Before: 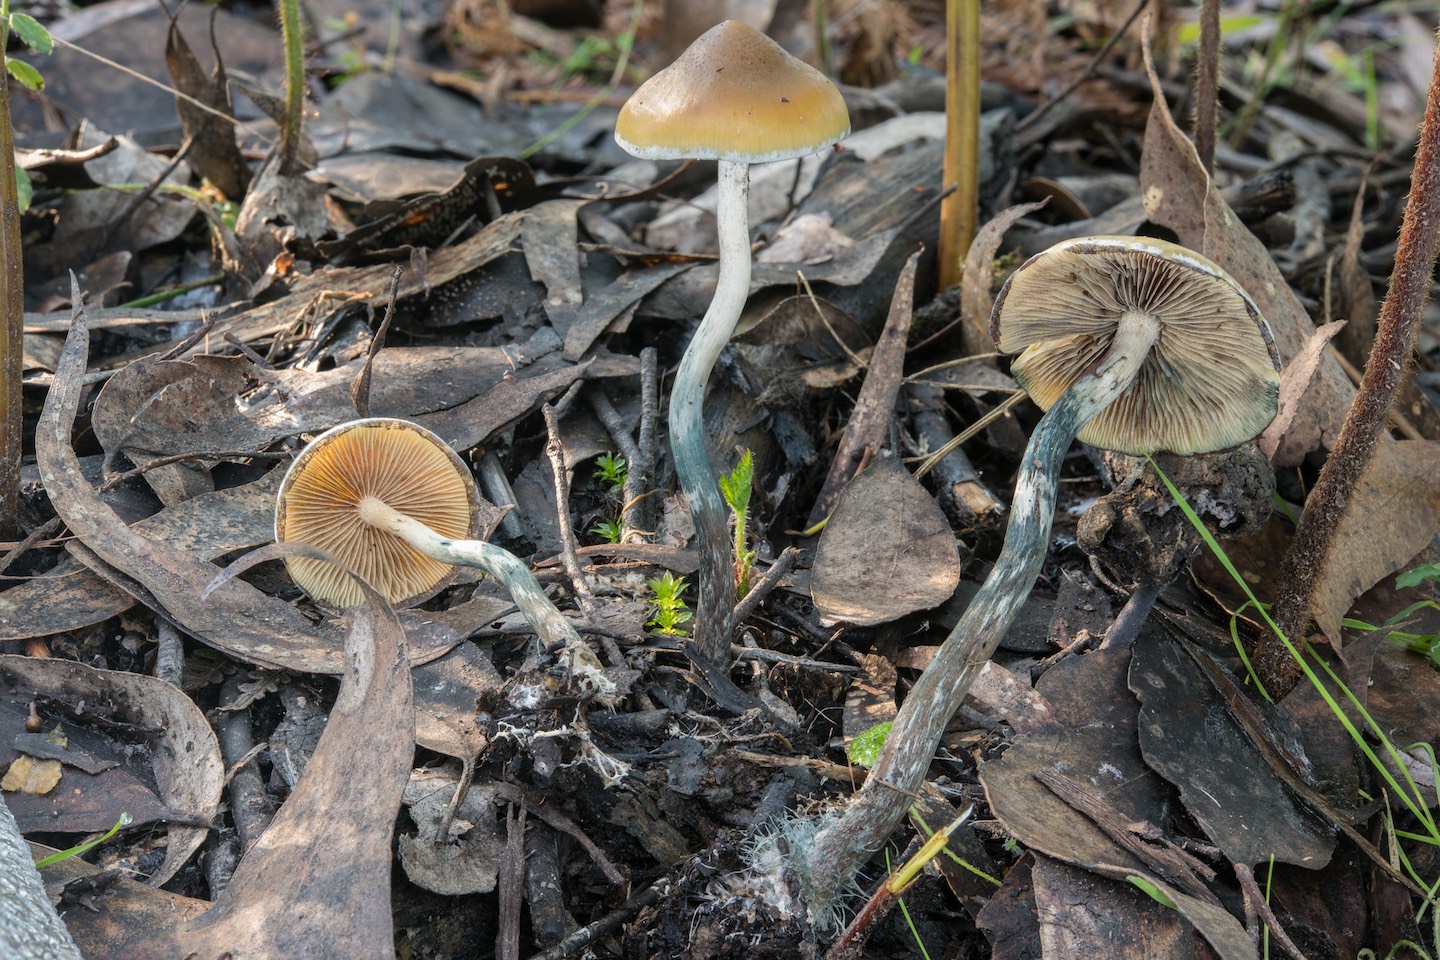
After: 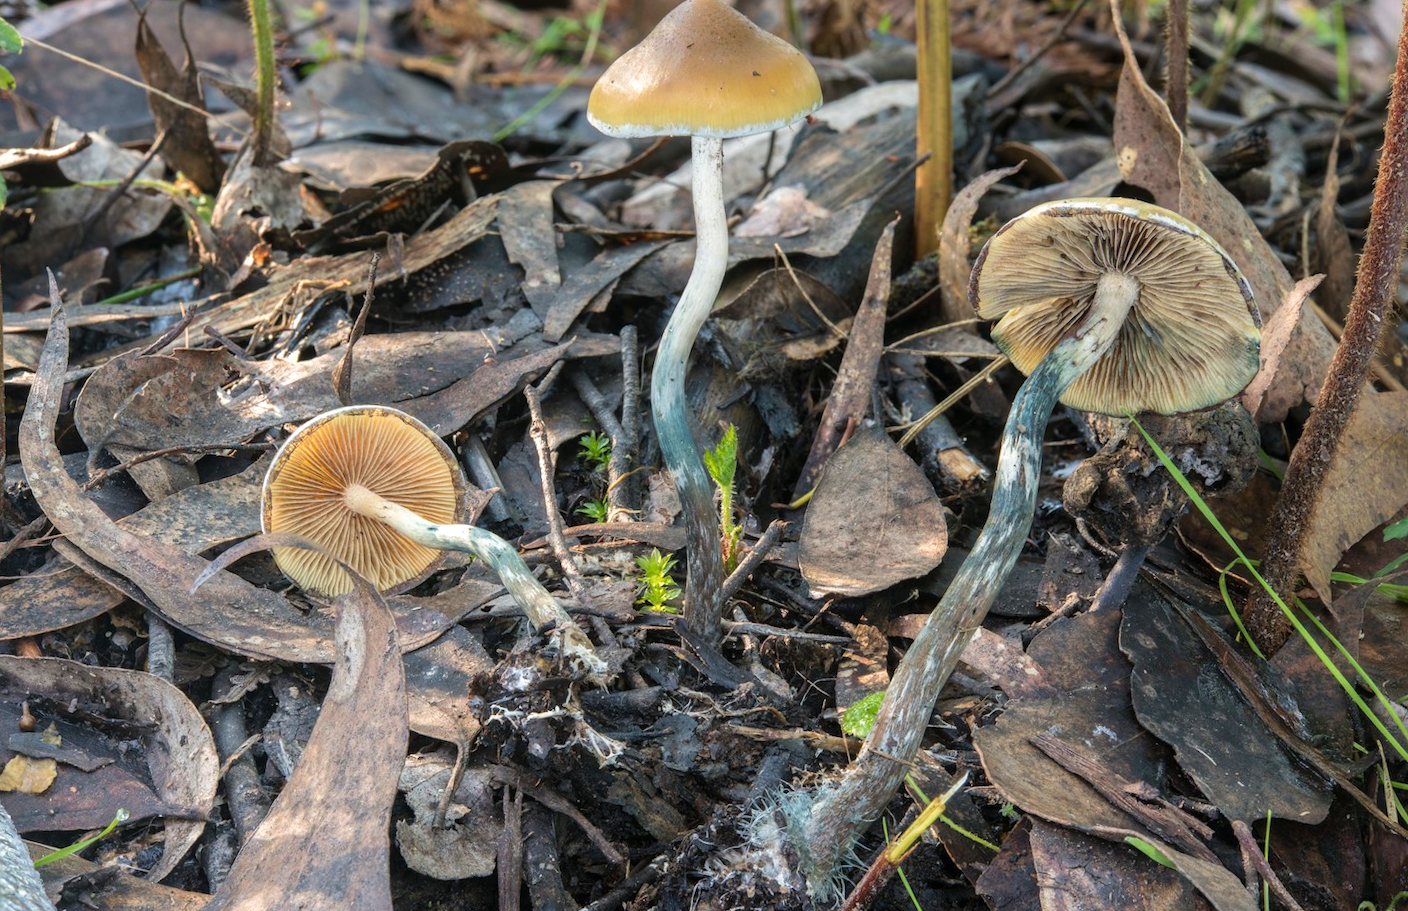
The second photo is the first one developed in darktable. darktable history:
rotate and perspective: rotation -2°, crop left 0.022, crop right 0.978, crop top 0.049, crop bottom 0.951
velvia: on, module defaults
exposure: black level correction 0, exposure 0.2 EV, compensate exposure bias true, compensate highlight preservation false
